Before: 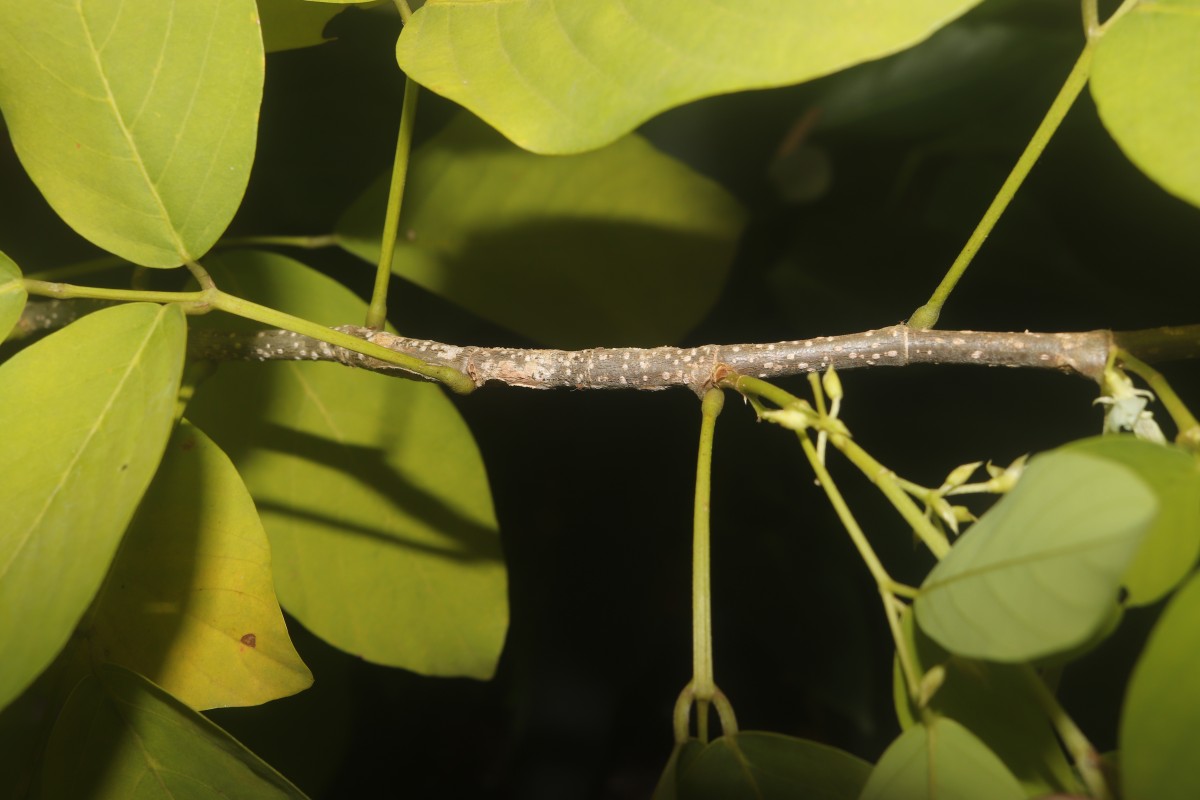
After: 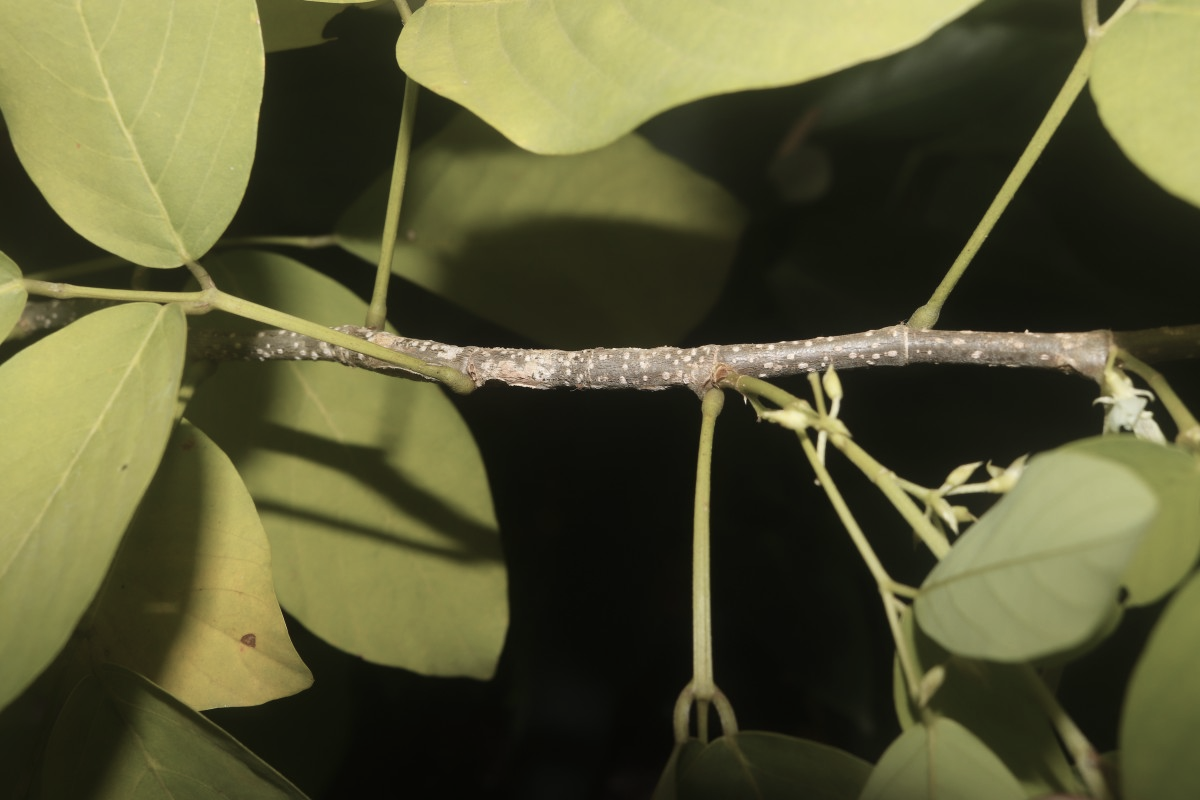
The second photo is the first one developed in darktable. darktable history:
contrast brightness saturation: contrast 0.099, saturation -0.366
